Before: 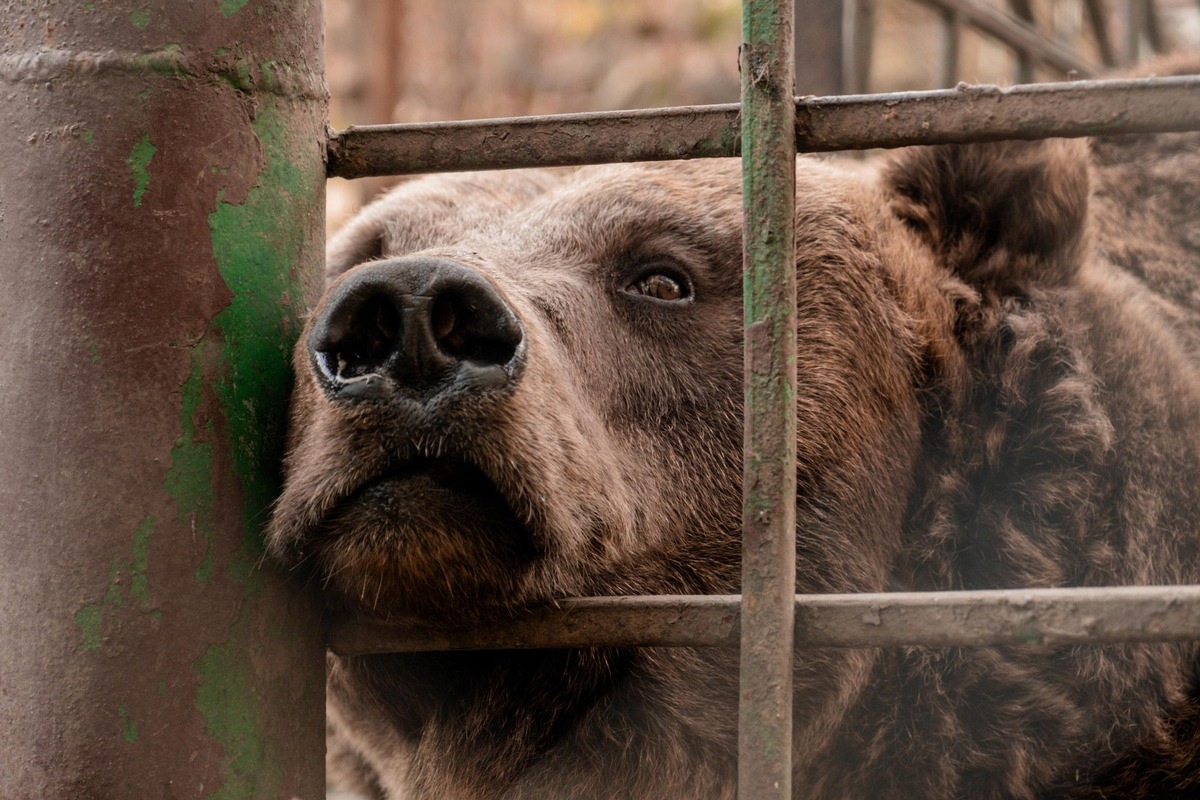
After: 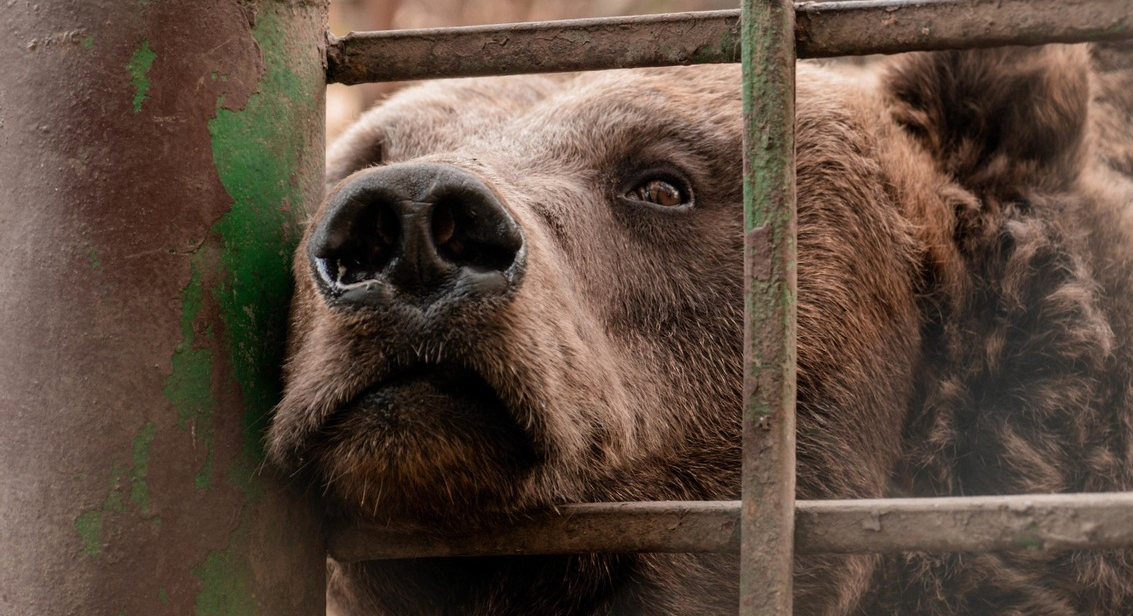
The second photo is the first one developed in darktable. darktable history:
crop and rotate: angle 0.03°, top 11.779%, right 5.501%, bottom 11.143%
